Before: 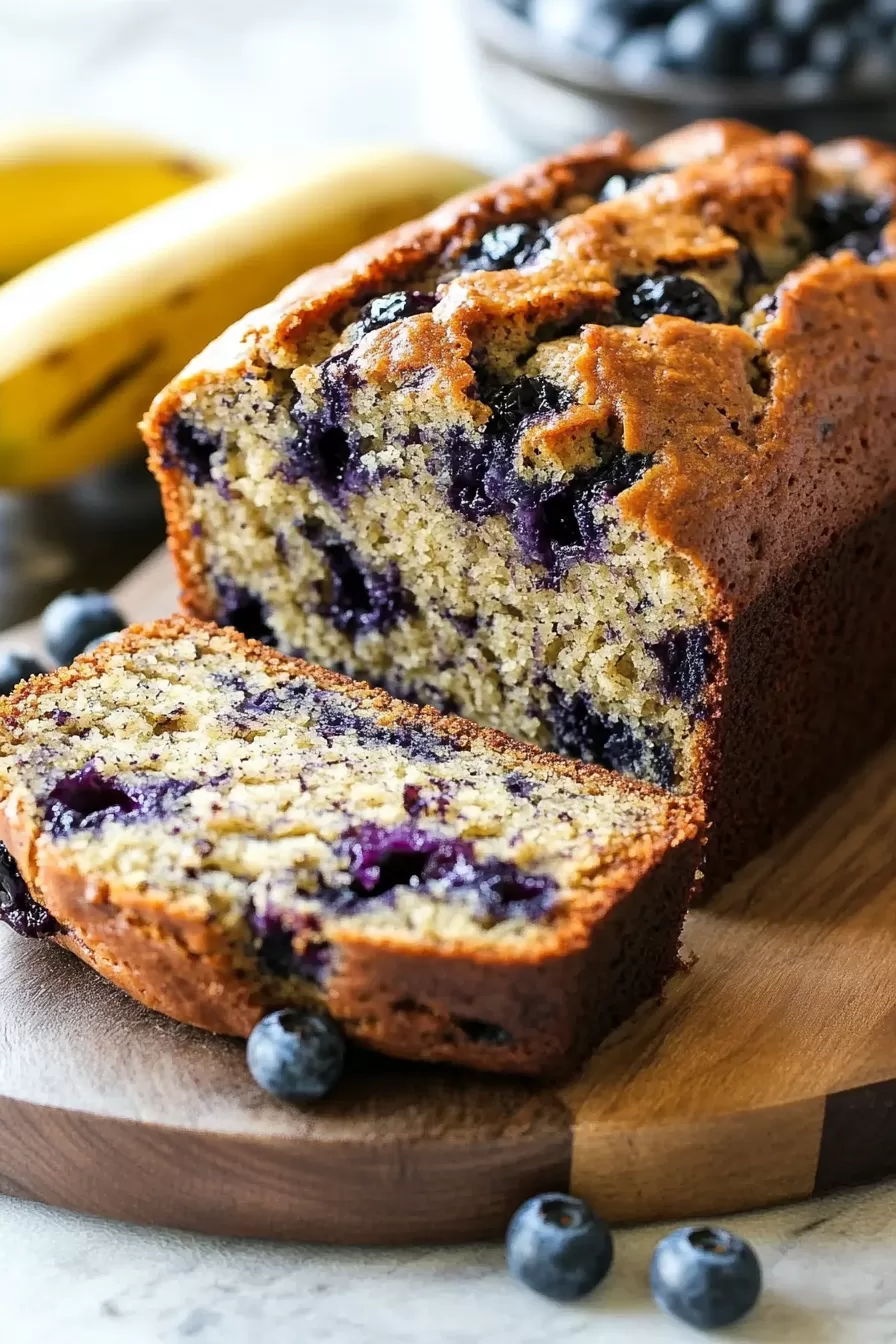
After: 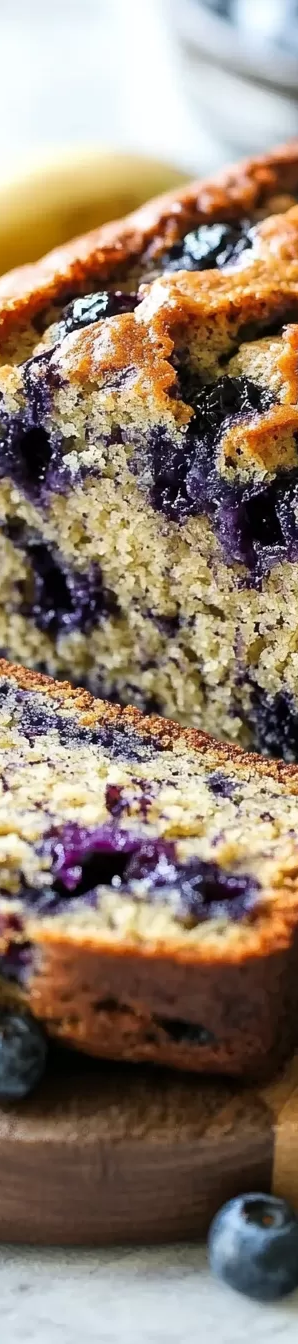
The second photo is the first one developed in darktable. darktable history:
crop: left 33.36%, right 33.36%
tone equalizer: on, module defaults
